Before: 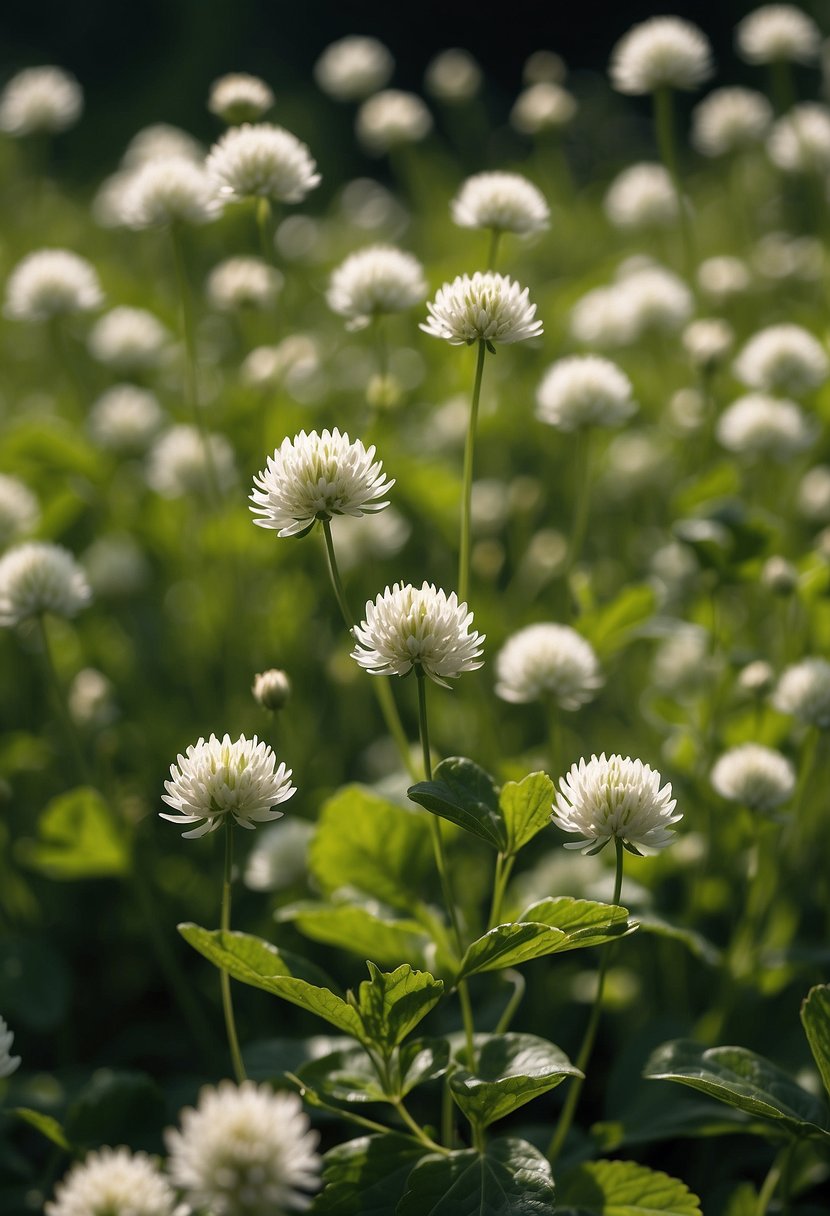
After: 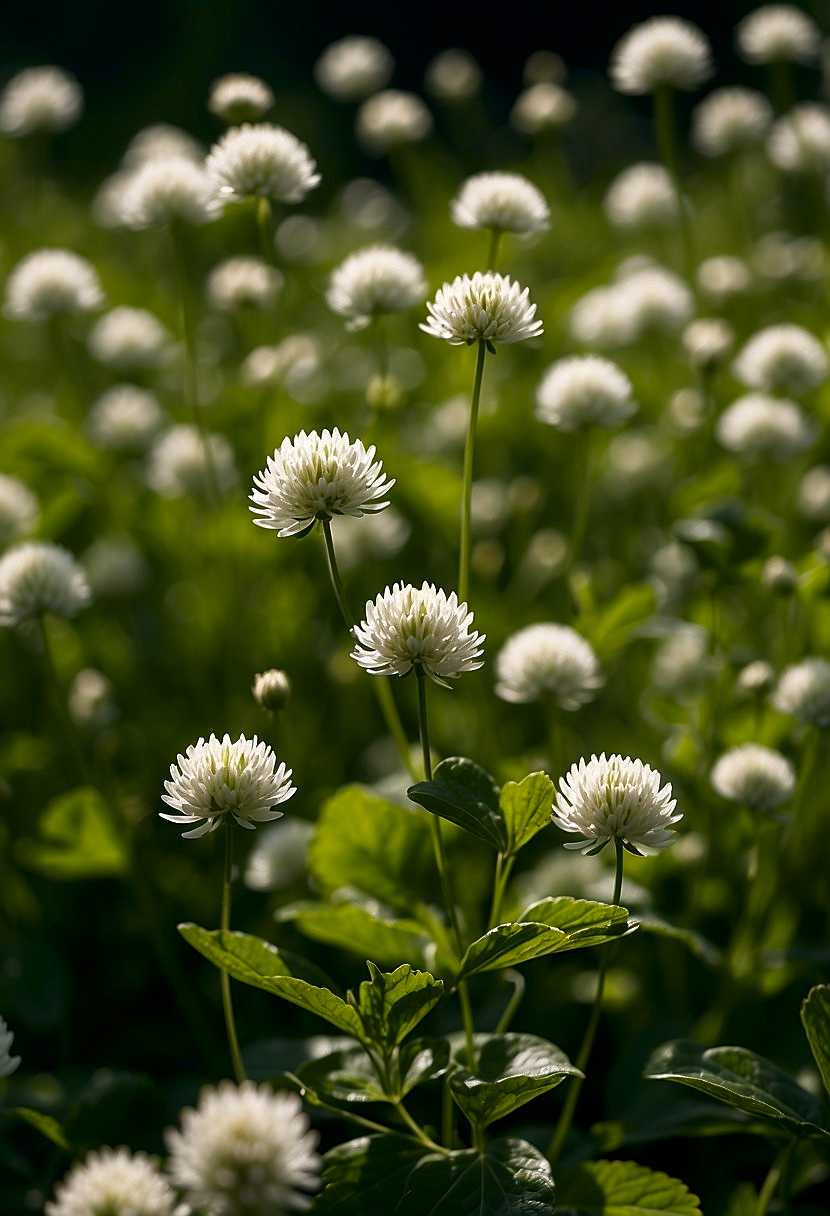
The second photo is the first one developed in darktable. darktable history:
contrast brightness saturation: contrast 0.067, brightness -0.127, saturation 0.054
exposure: black level correction 0.001, exposure 0.015 EV, compensate exposure bias true, compensate highlight preservation false
sharpen: on, module defaults
